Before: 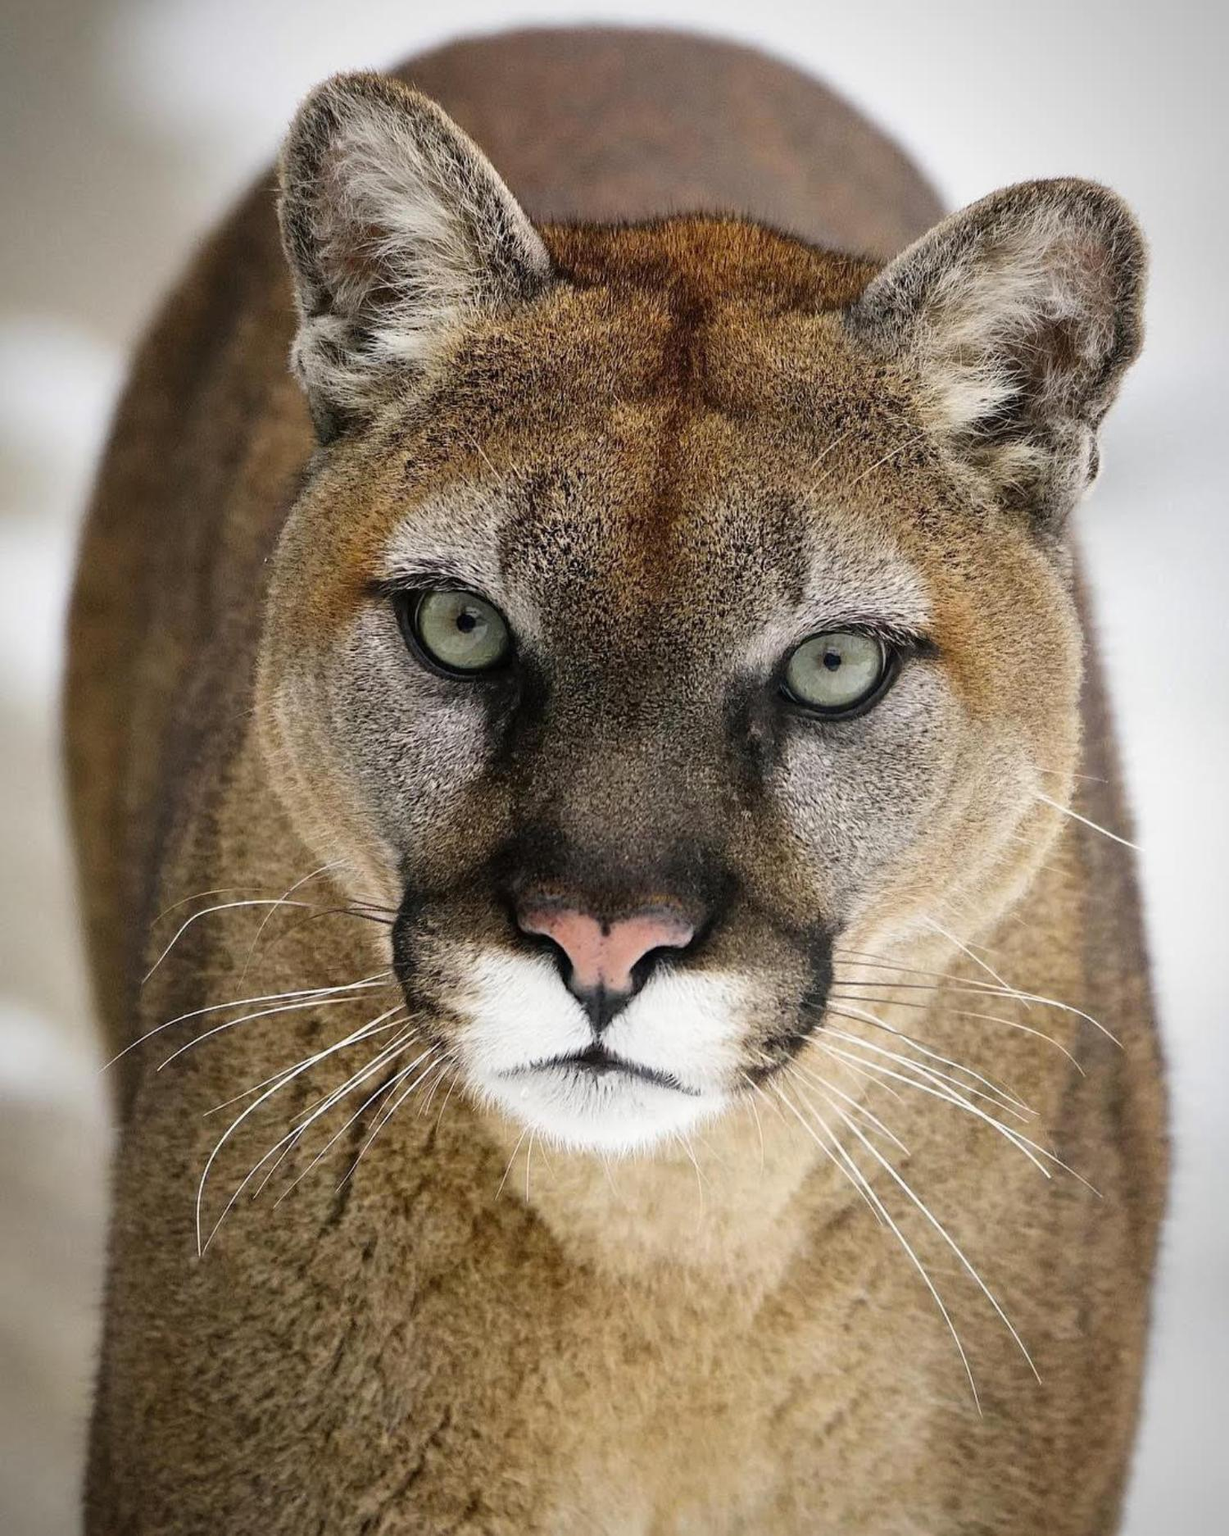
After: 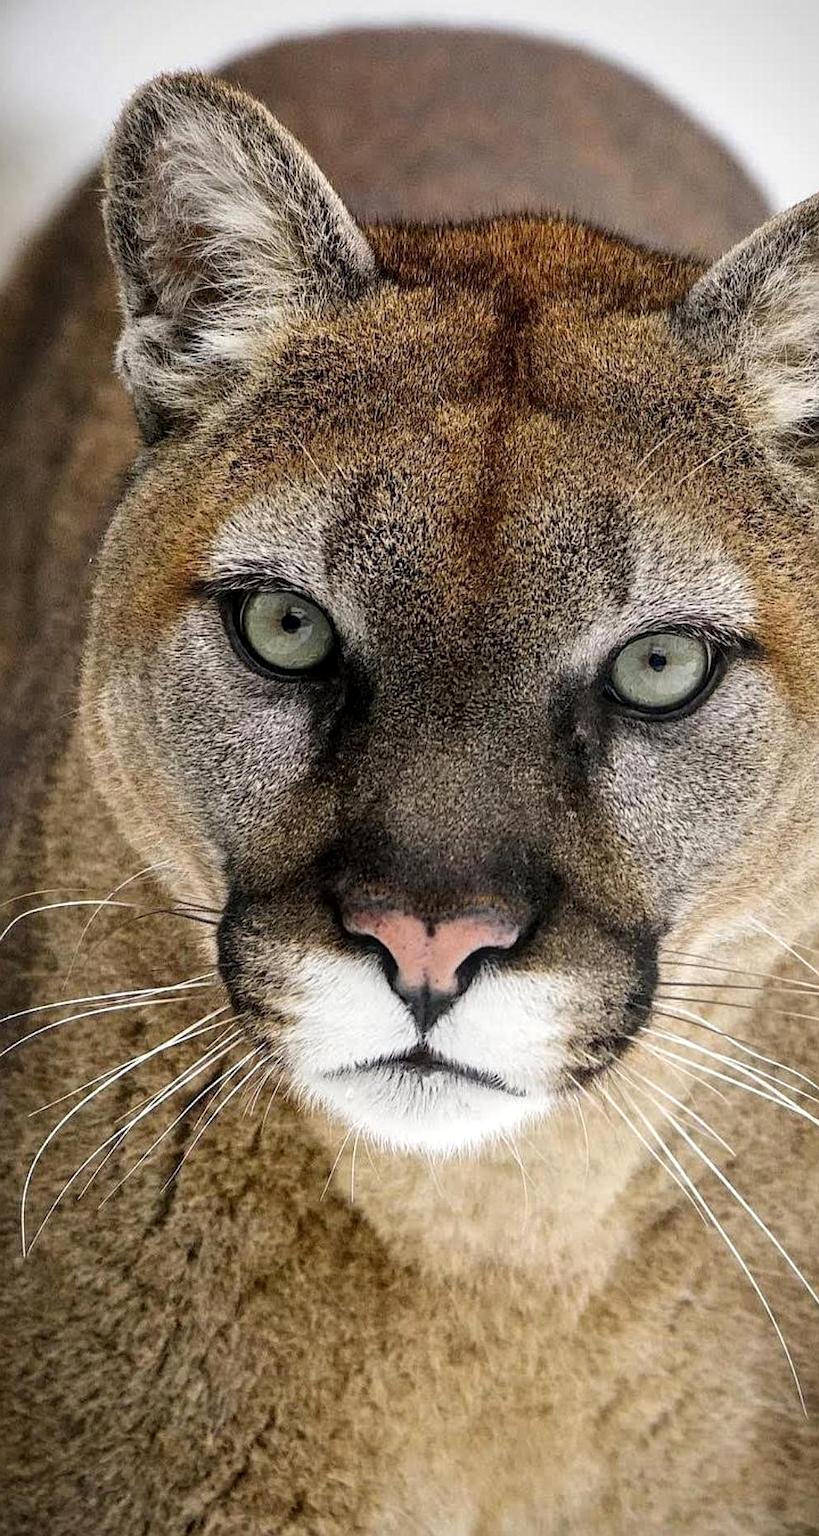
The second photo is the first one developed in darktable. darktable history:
crop and rotate: left 14.292%, right 19.041%
local contrast: detail 130%
sharpen: radius 1.272, amount 0.305, threshold 0
